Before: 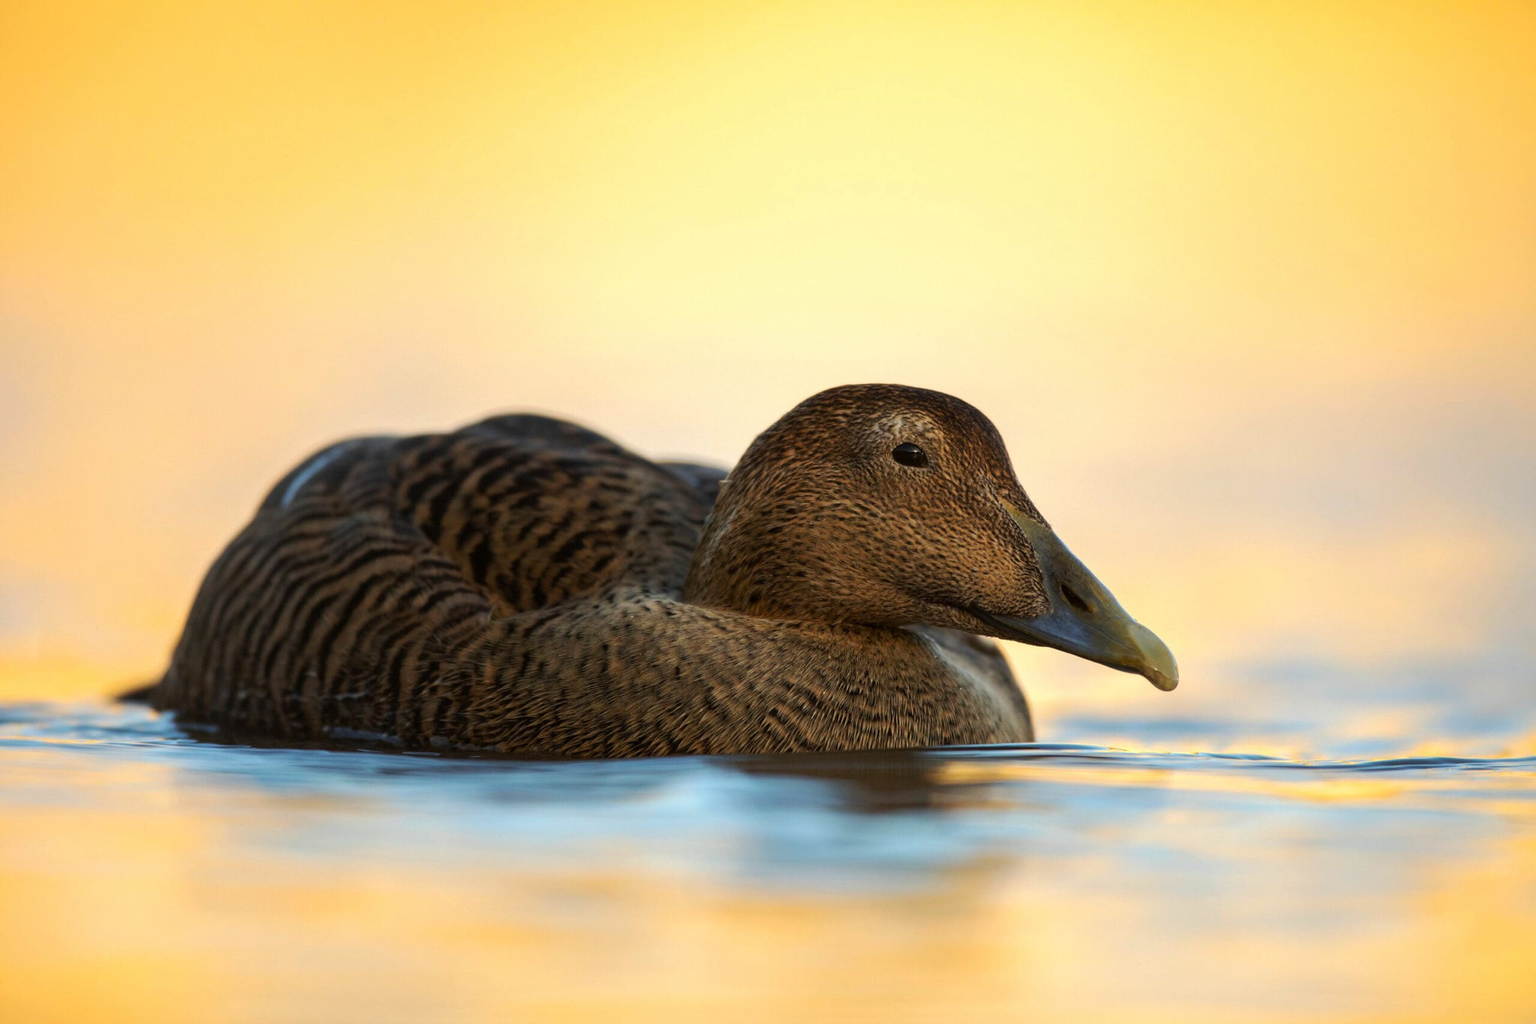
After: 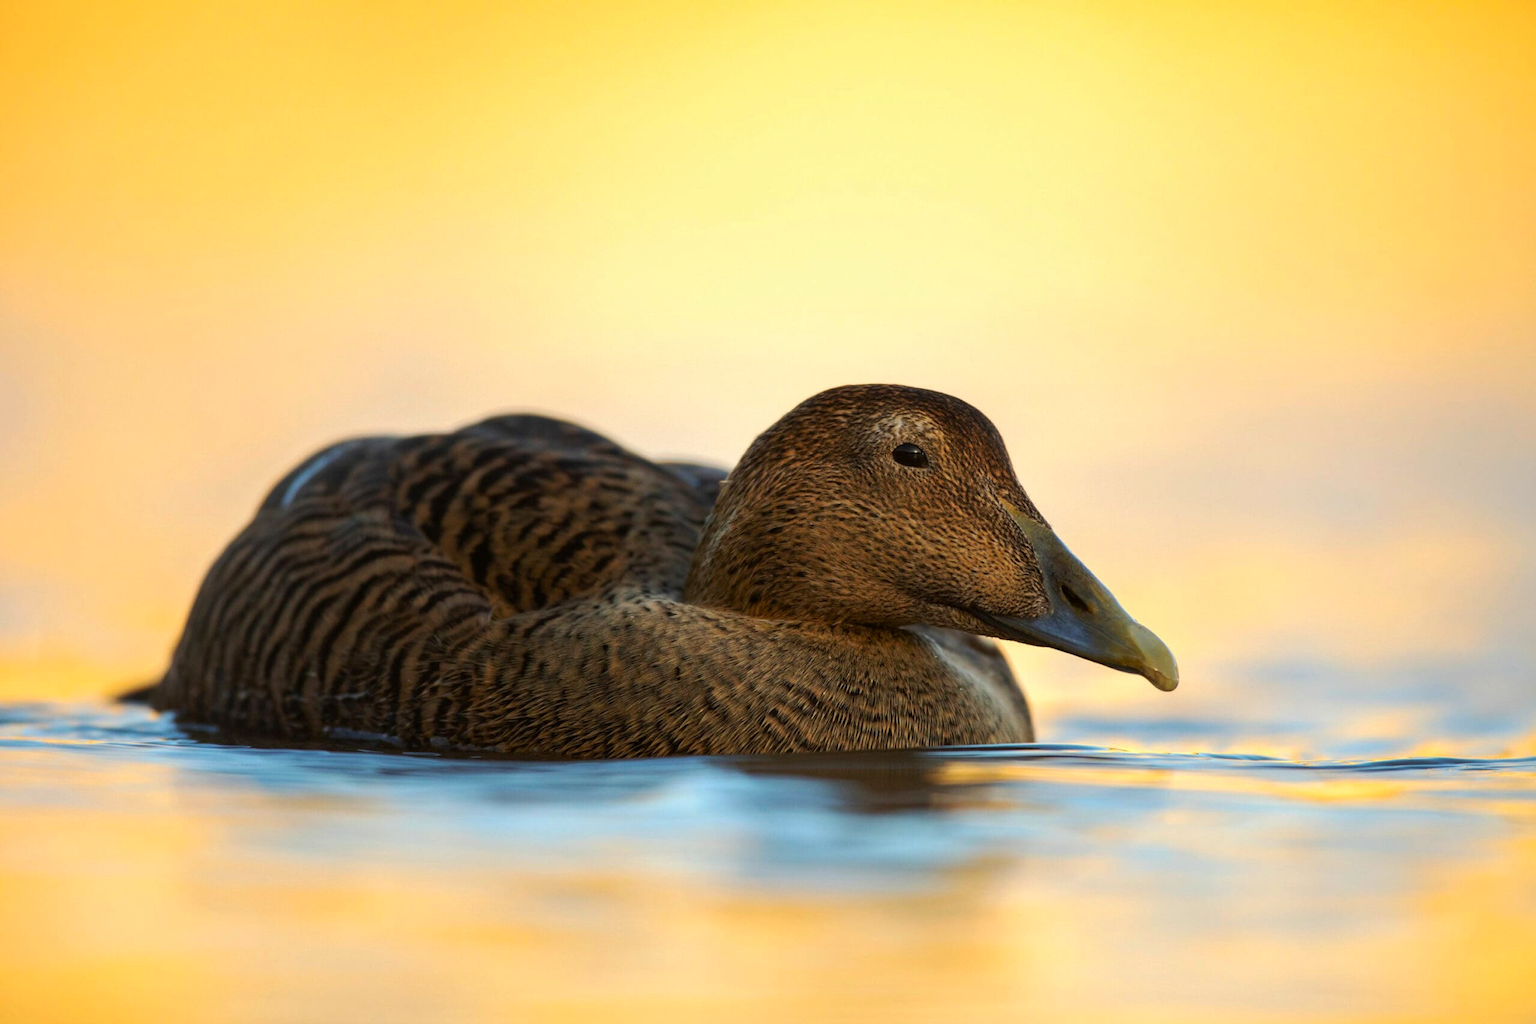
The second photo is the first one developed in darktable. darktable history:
color correction: highlights b* -0.012, saturation 1.11
